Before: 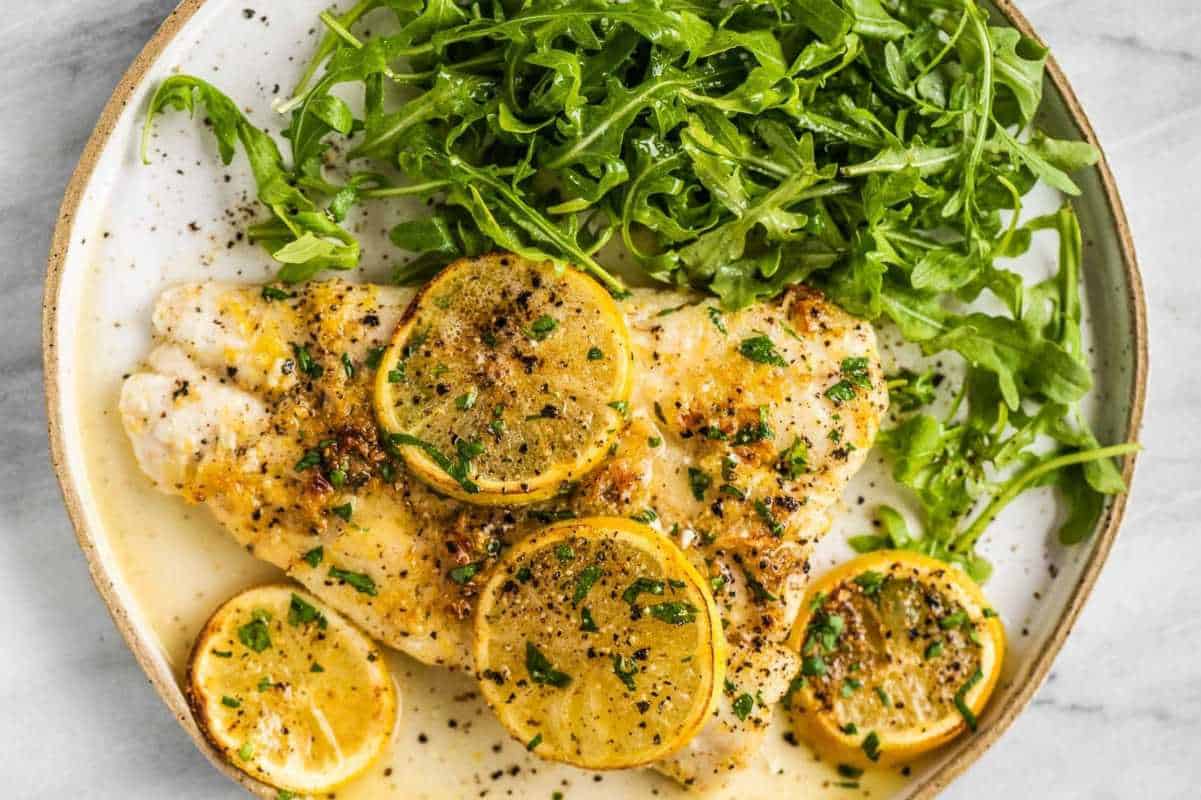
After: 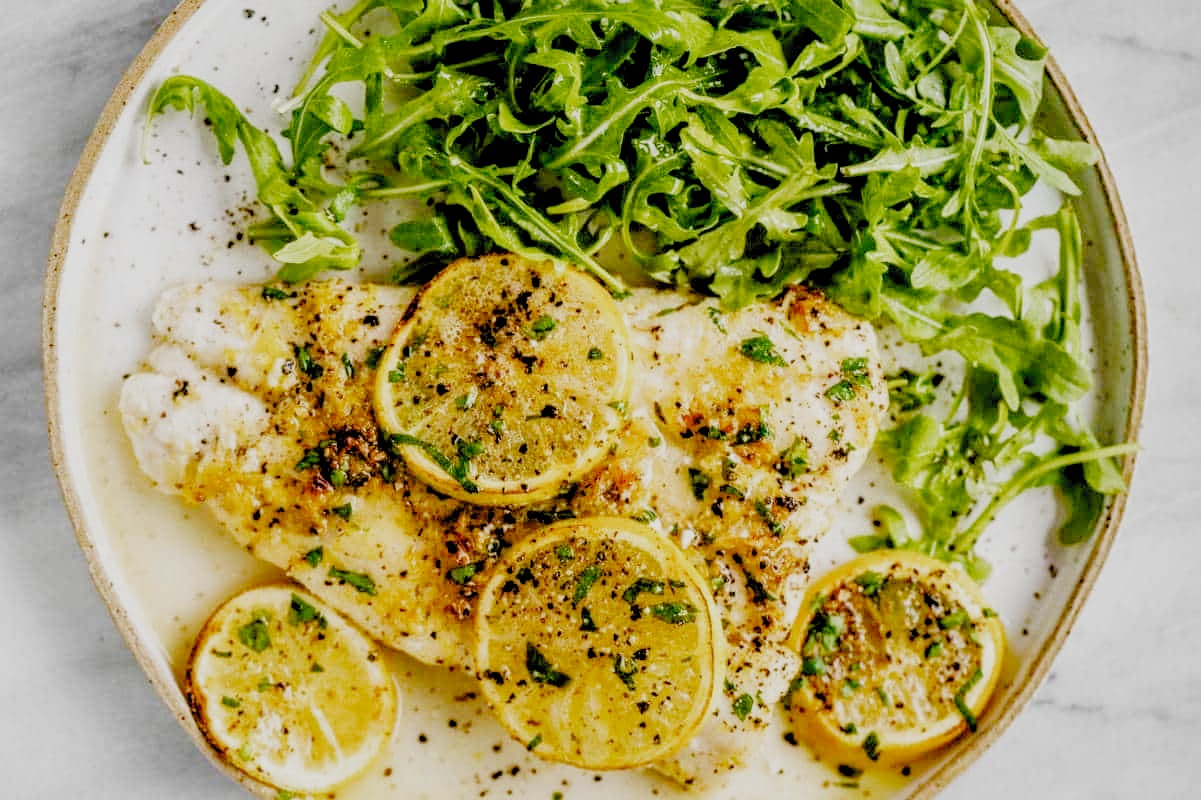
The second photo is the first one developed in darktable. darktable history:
shadows and highlights: on, module defaults
exposure: exposure 0.6 EV, compensate highlight preservation false
filmic rgb: black relative exposure -2.85 EV, white relative exposure 4.56 EV, hardness 1.77, contrast 1.25, preserve chrominance no, color science v5 (2021)
